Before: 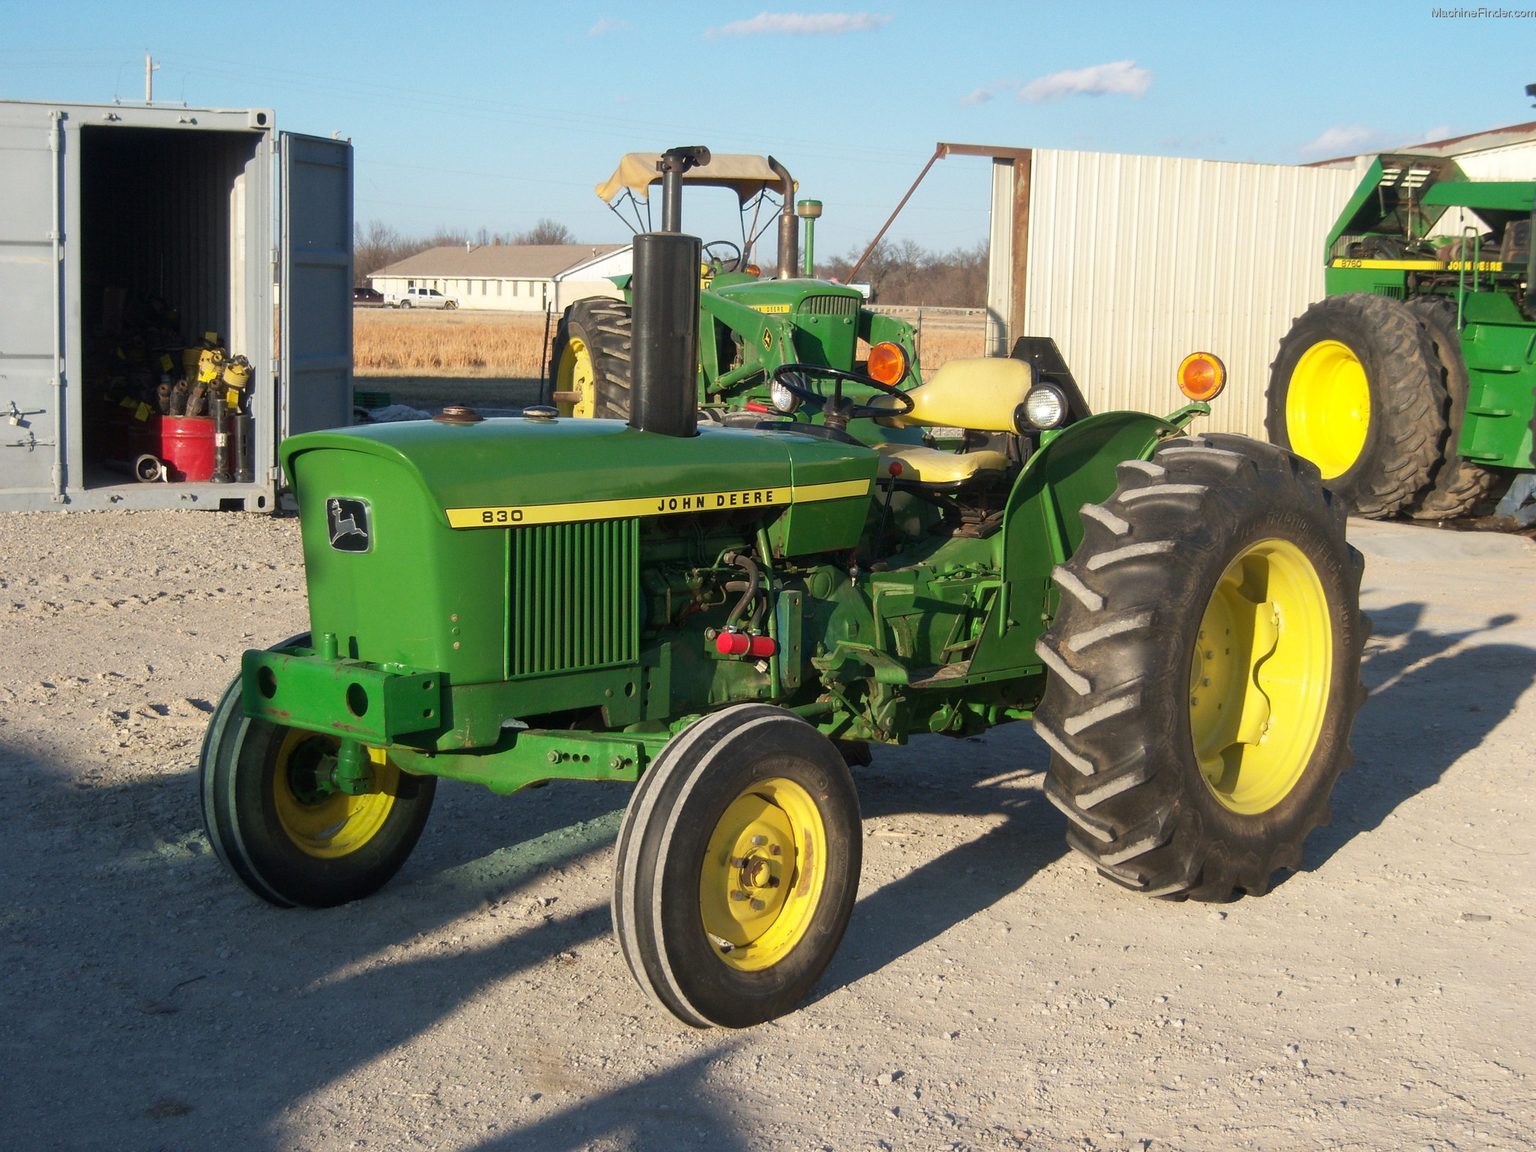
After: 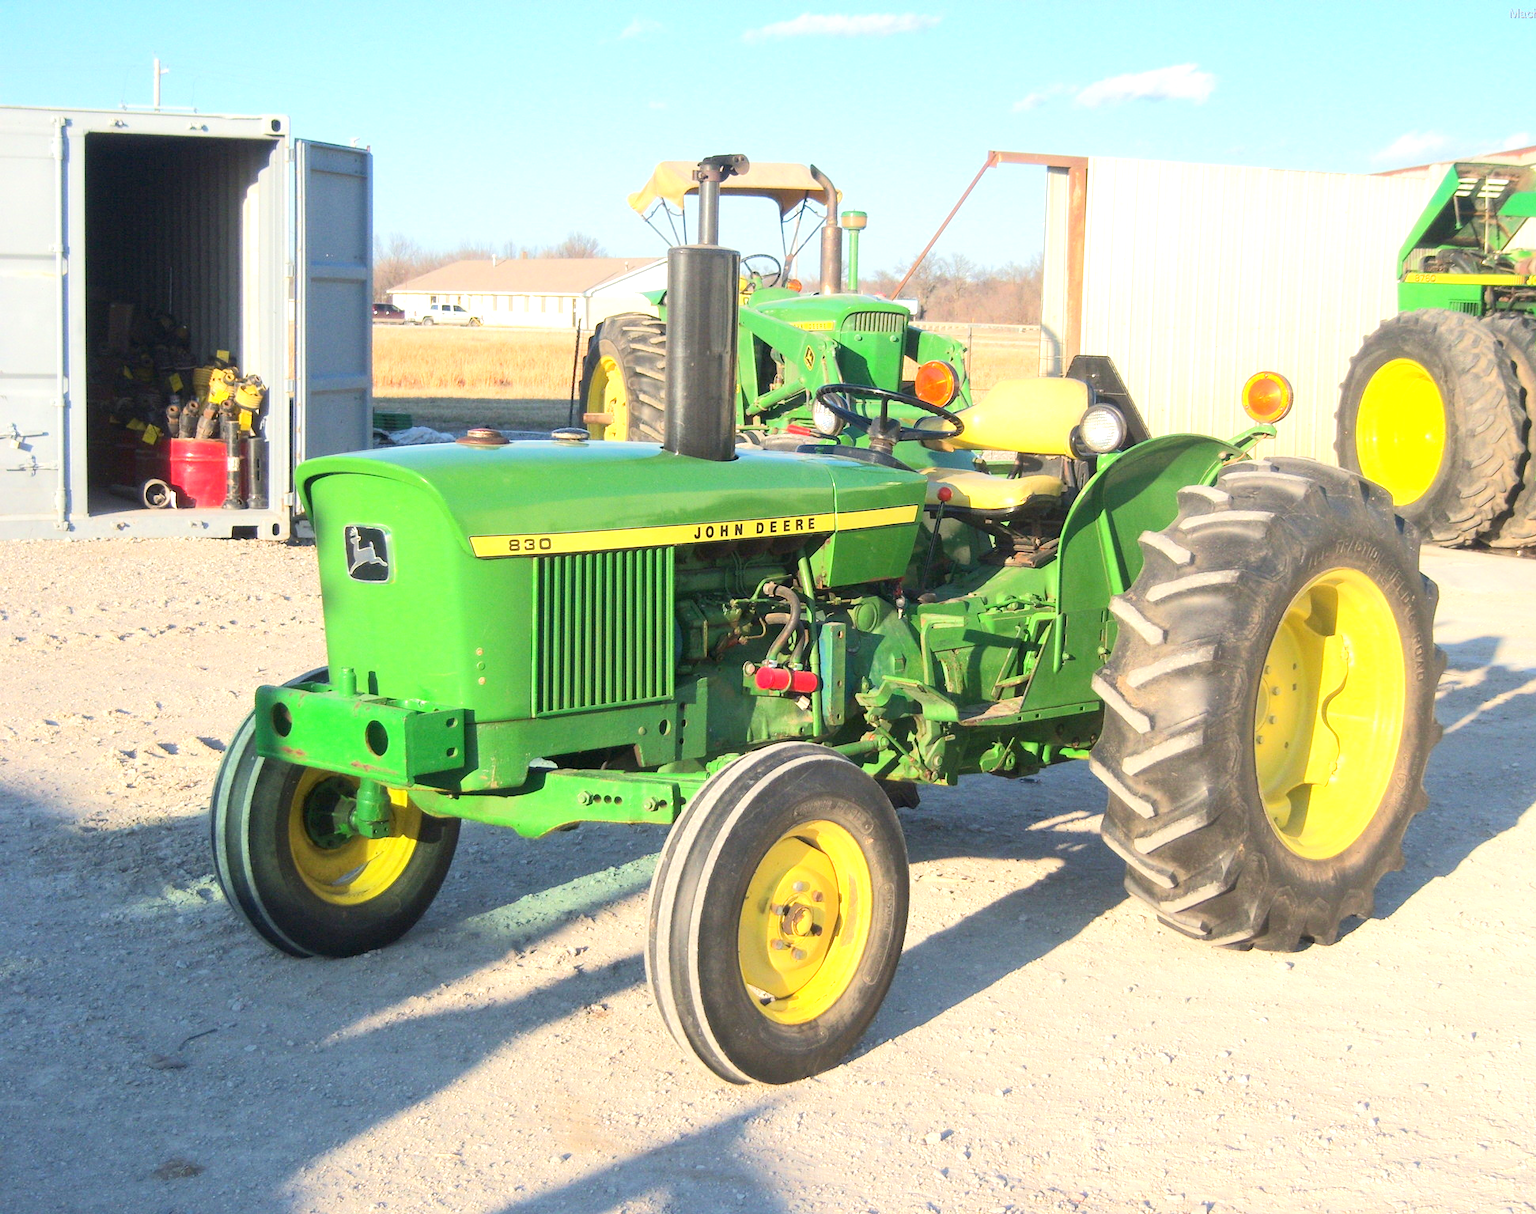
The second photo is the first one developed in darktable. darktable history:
tone equalizer: -8 EV 1.99 EV, -7 EV 1.98 EV, -6 EV 2 EV, -5 EV 1.99 EV, -4 EV 1.99 EV, -3 EV 1.49 EV, -2 EV 0.983 EV, -1 EV 0.476 EV, edges refinement/feathering 500, mask exposure compensation -1.57 EV, preserve details no
crop and rotate: left 0%, right 5.151%
